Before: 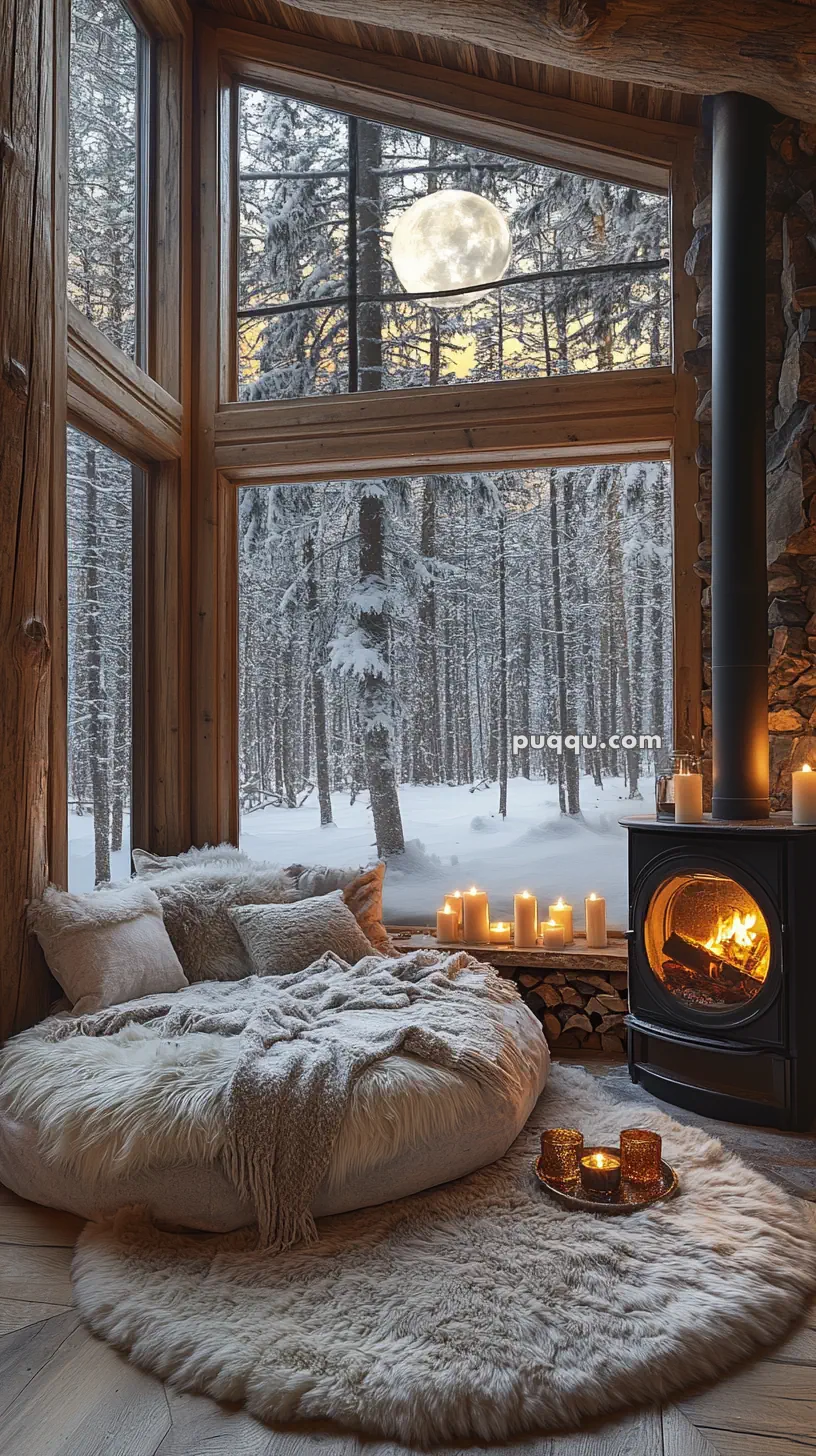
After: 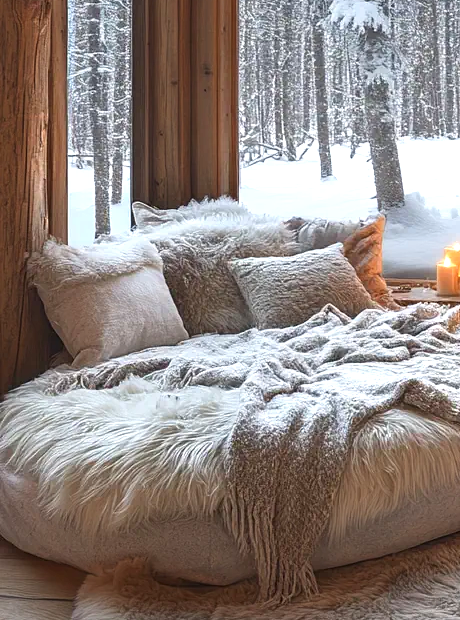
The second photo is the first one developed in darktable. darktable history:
exposure: black level correction 0, exposure 0.877 EV, compensate exposure bias true, compensate highlight preservation false
crop: top 44.483%, right 43.593%, bottom 12.892%
